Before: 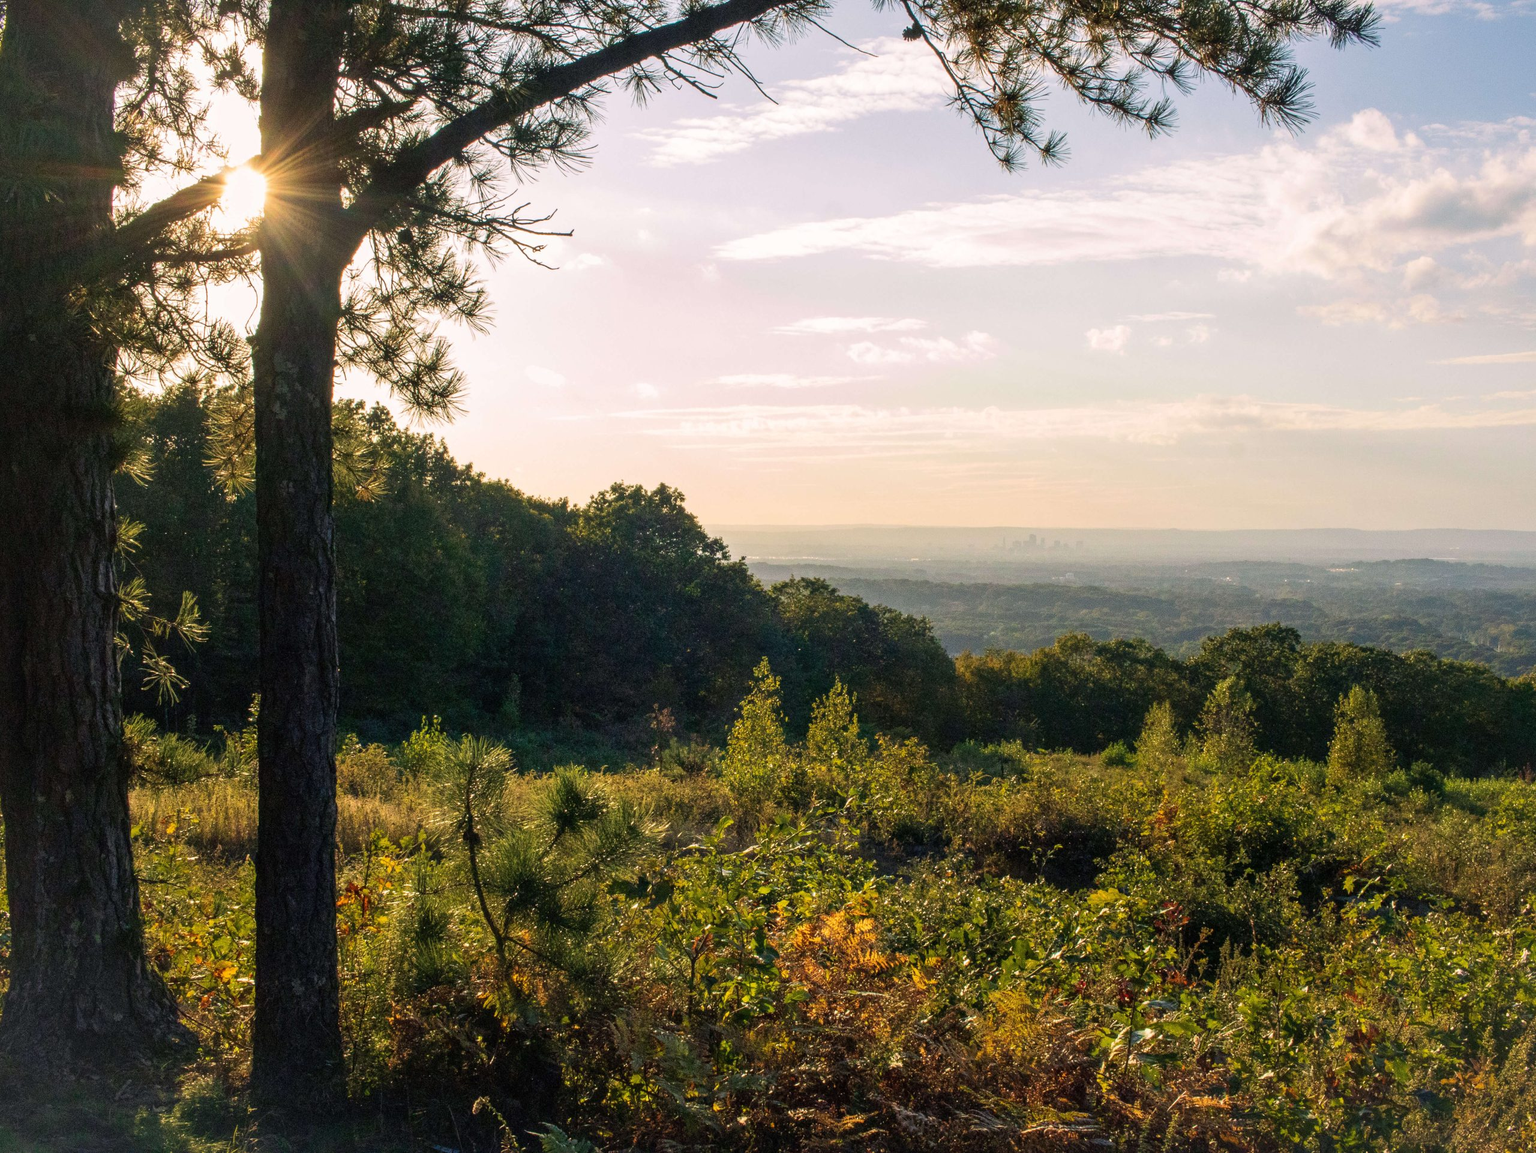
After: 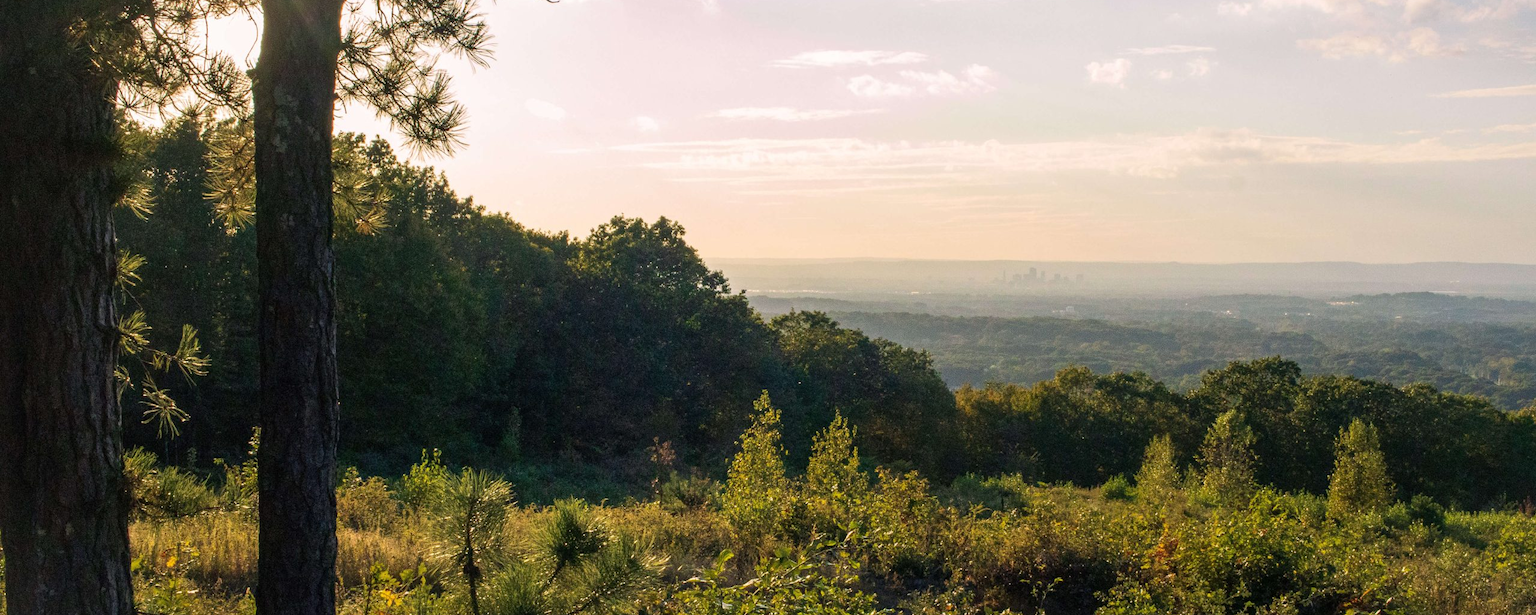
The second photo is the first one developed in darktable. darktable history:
crop and rotate: top 23.199%, bottom 23.451%
